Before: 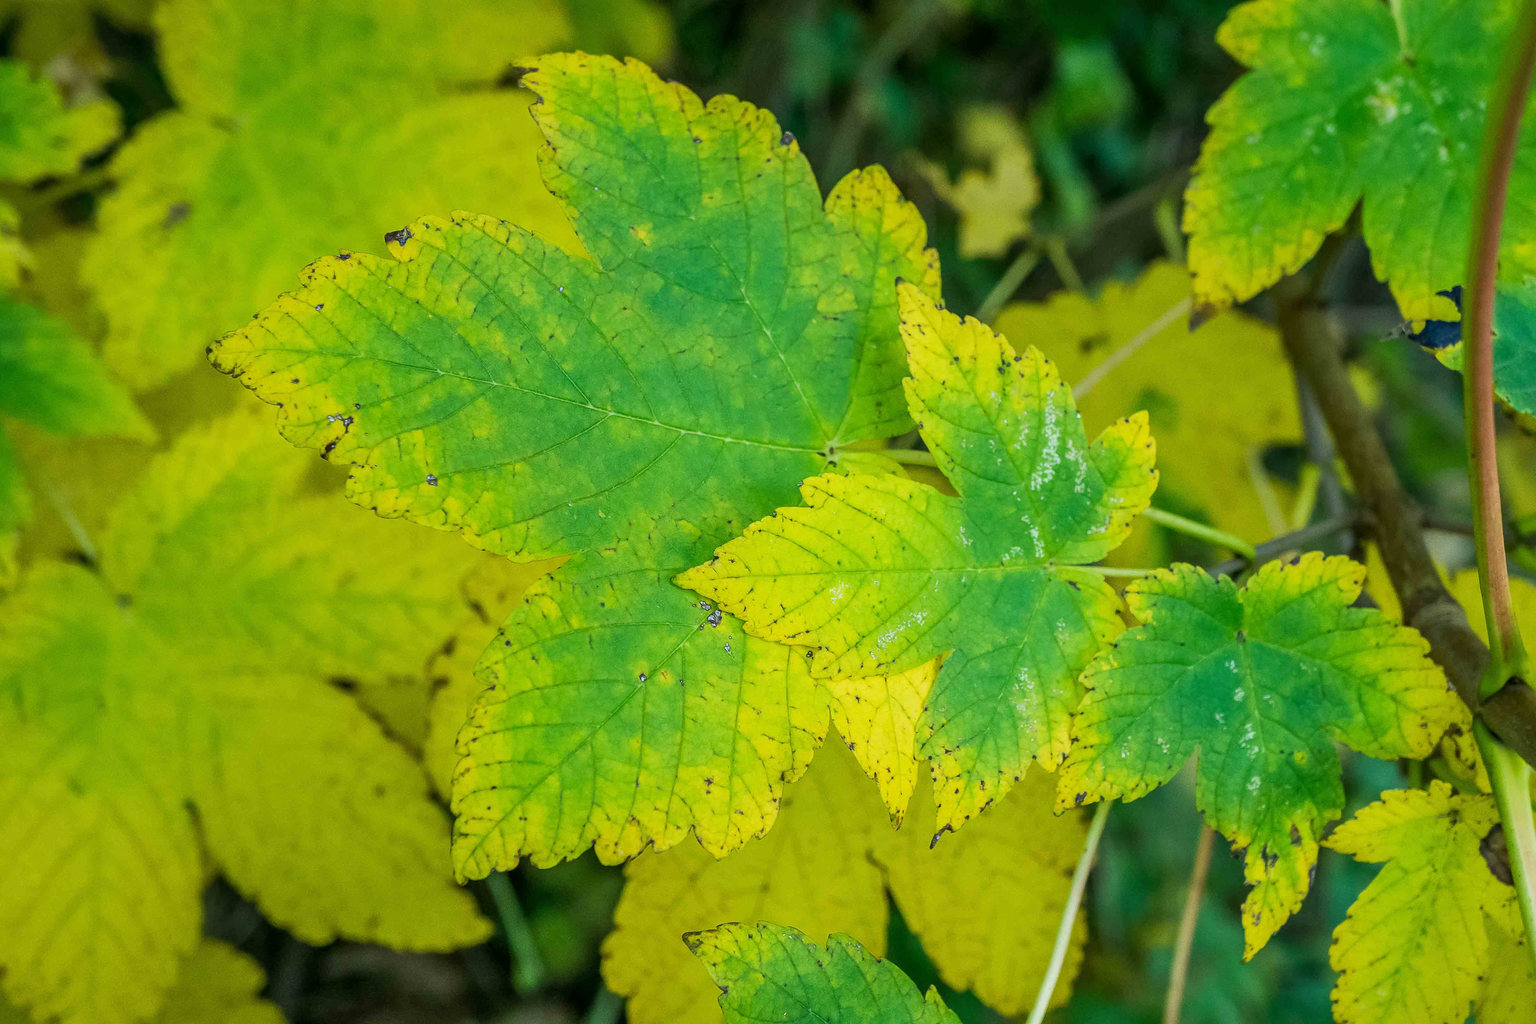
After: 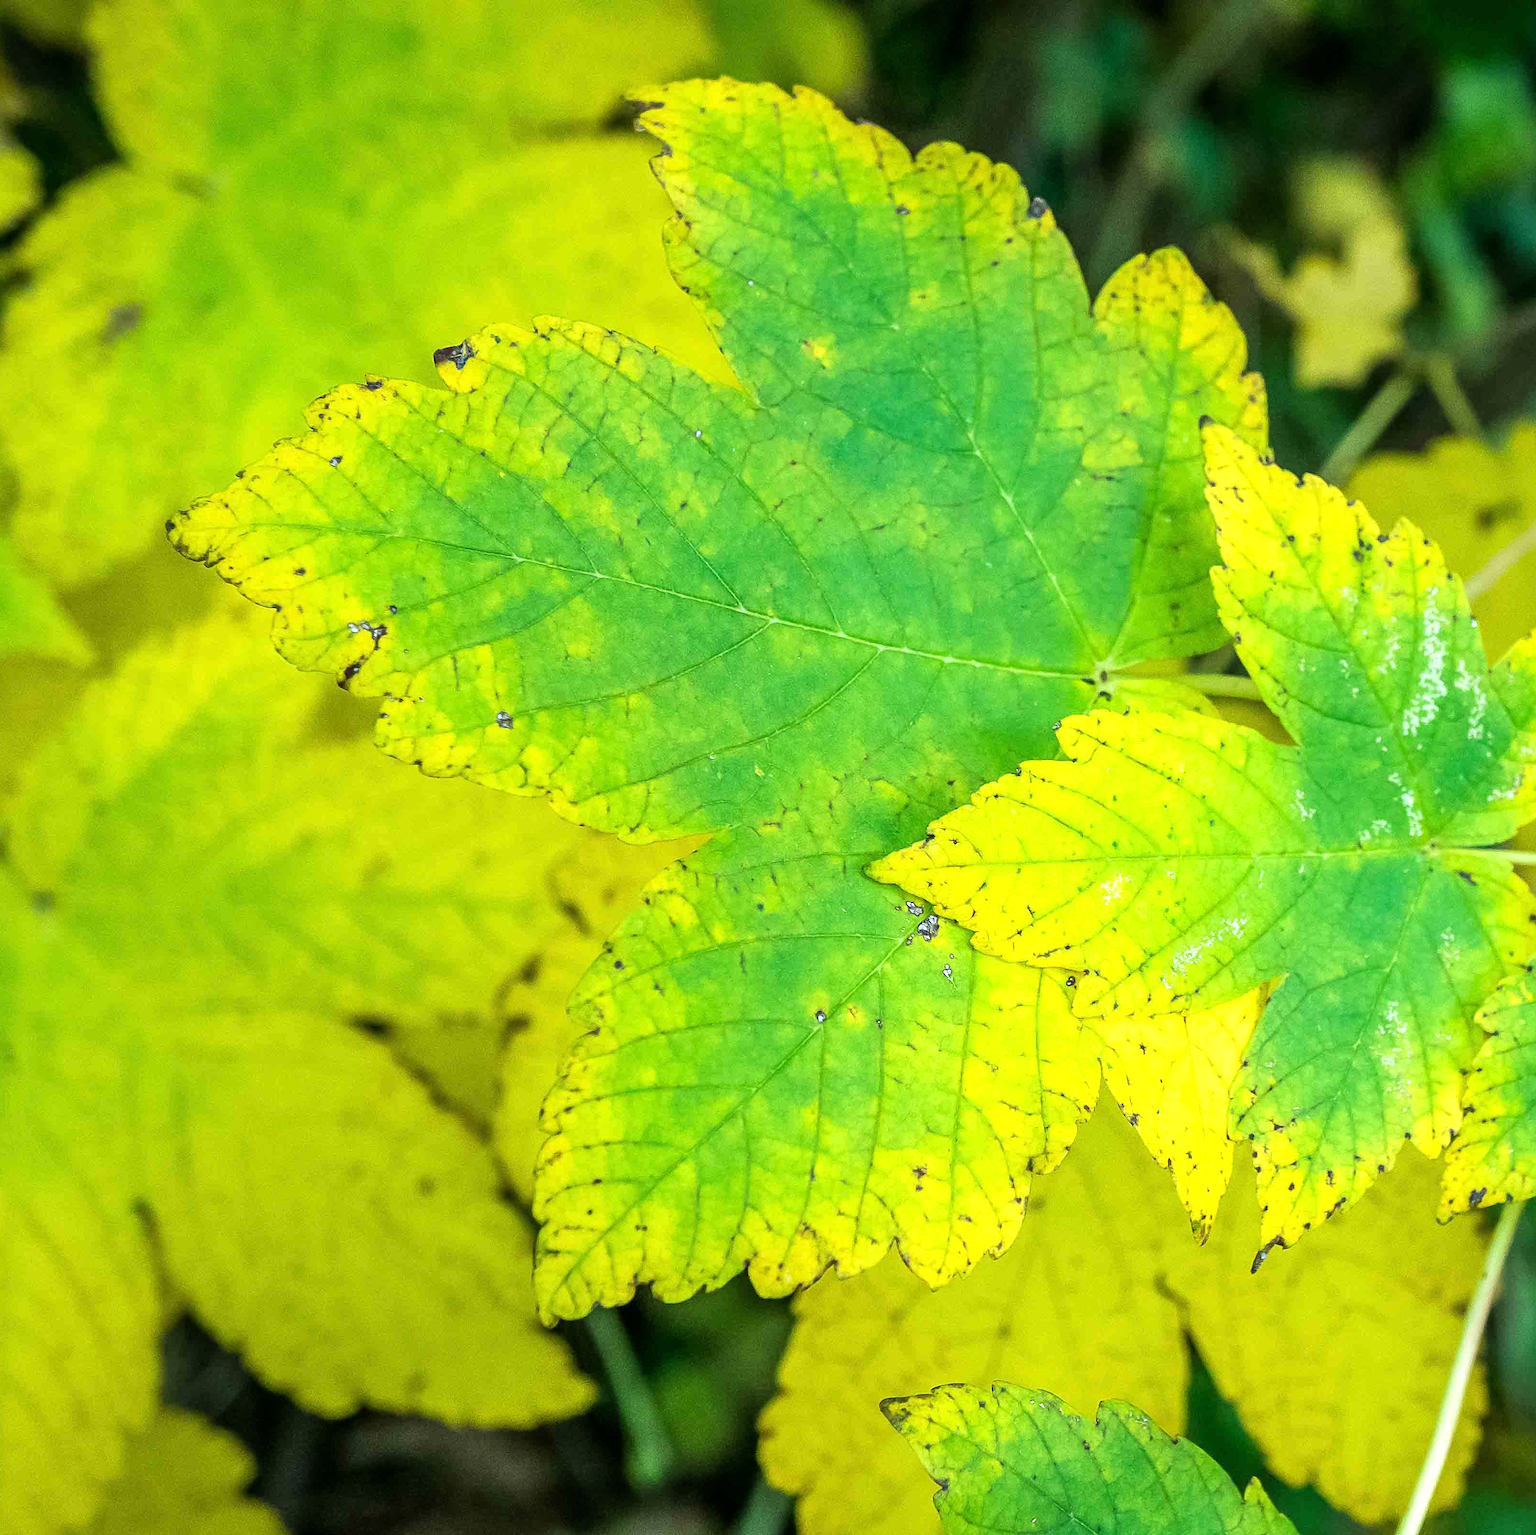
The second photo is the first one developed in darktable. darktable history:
tone equalizer: -8 EV -0.778 EV, -7 EV -0.72 EV, -6 EV -0.603 EV, -5 EV -0.382 EV, -3 EV 0.37 EV, -2 EV 0.6 EV, -1 EV 0.693 EV, +0 EV 0.745 EV
crop and rotate: left 6.232%, right 27.064%
